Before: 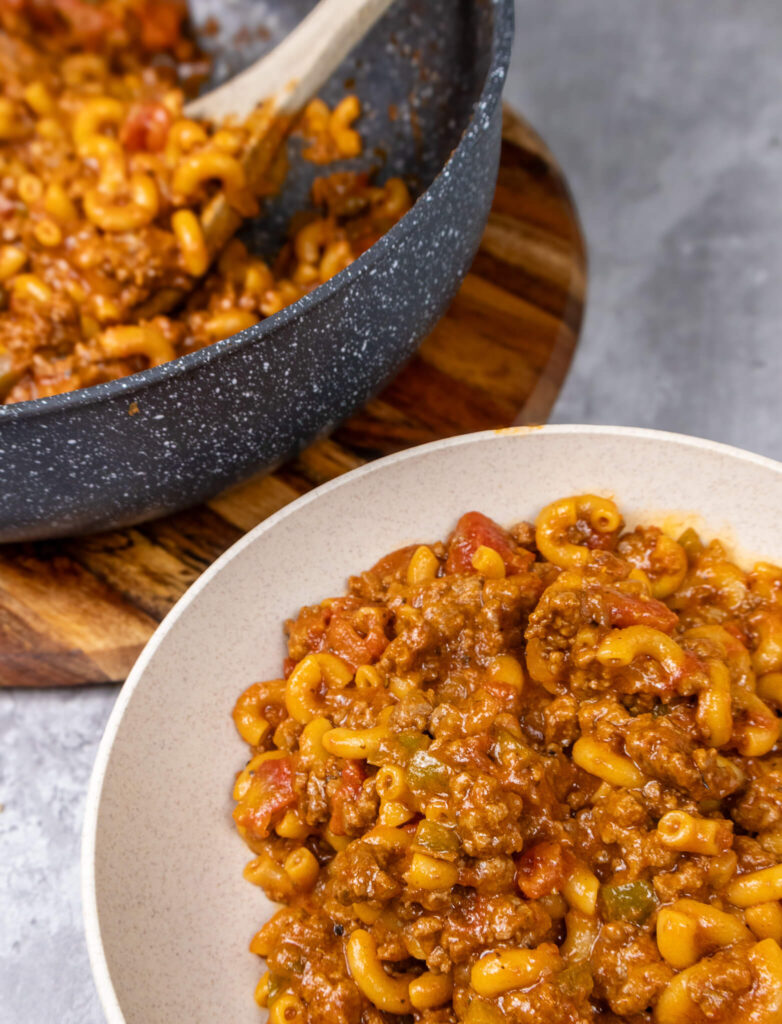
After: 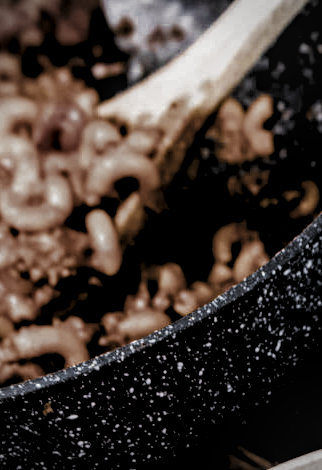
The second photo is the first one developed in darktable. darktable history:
crop and rotate: left 11.123%, top 0.048%, right 47.63%, bottom 54%
levels: levels [0.514, 0.759, 1]
haze removal: compatibility mode true, adaptive false
vignetting: saturation -0.637, unbound false
local contrast: on, module defaults
filmic rgb: black relative exposure -6.92 EV, white relative exposure 5.68 EV, hardness 2.86, add noise in highlights 0.001, preserve chrominance max RGB, color science v3 (2019), use custom middle-gray values true, contrast in highlights soft
exposure: black level correction 0, exposure 1.2 EV, compensate exposure bias true, compensate highlight preservation false
color balance rgb: global offset › luminance 0.475%, global offset › hue 57.99°, perceptual saturation grading › global saturation 33.561%, perceptual brilliance grading › global brilliance 29.213%
